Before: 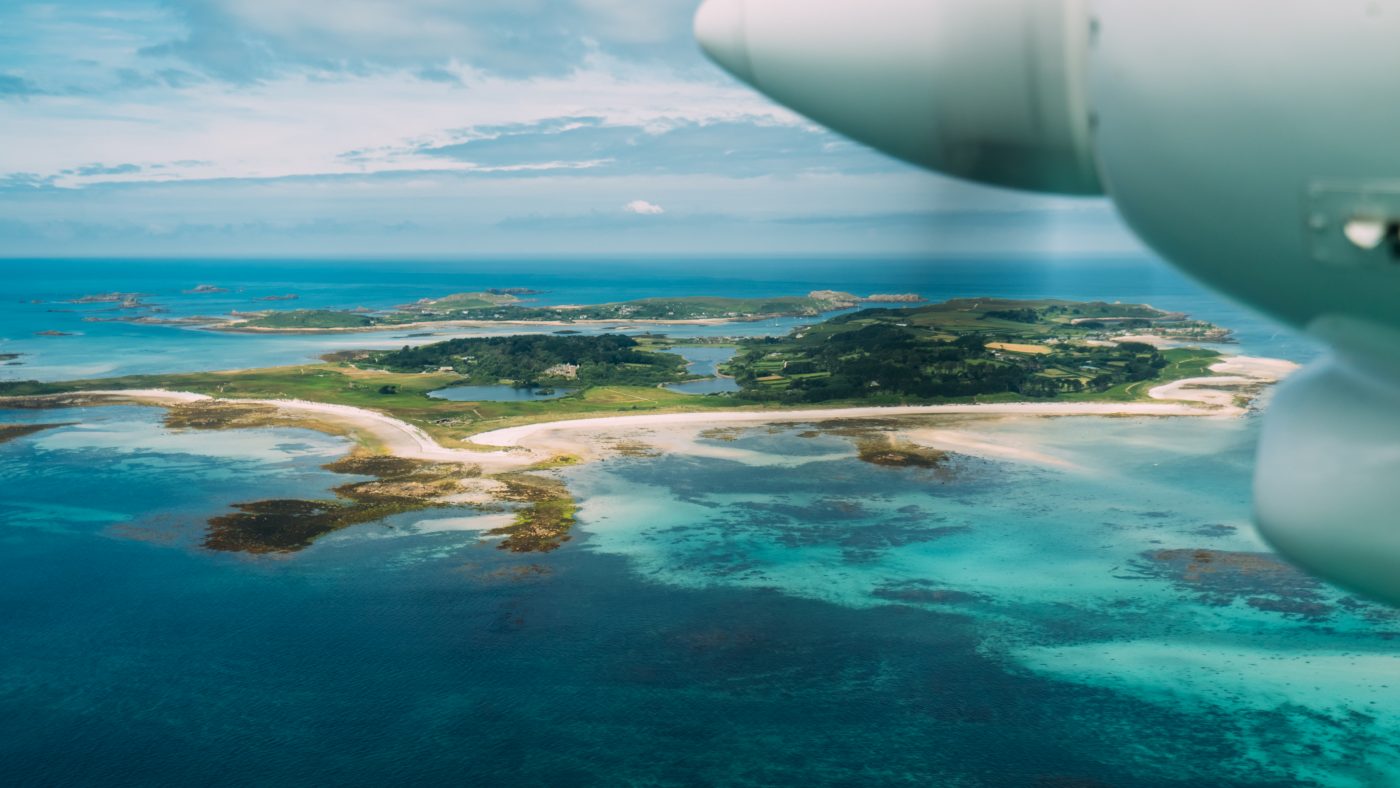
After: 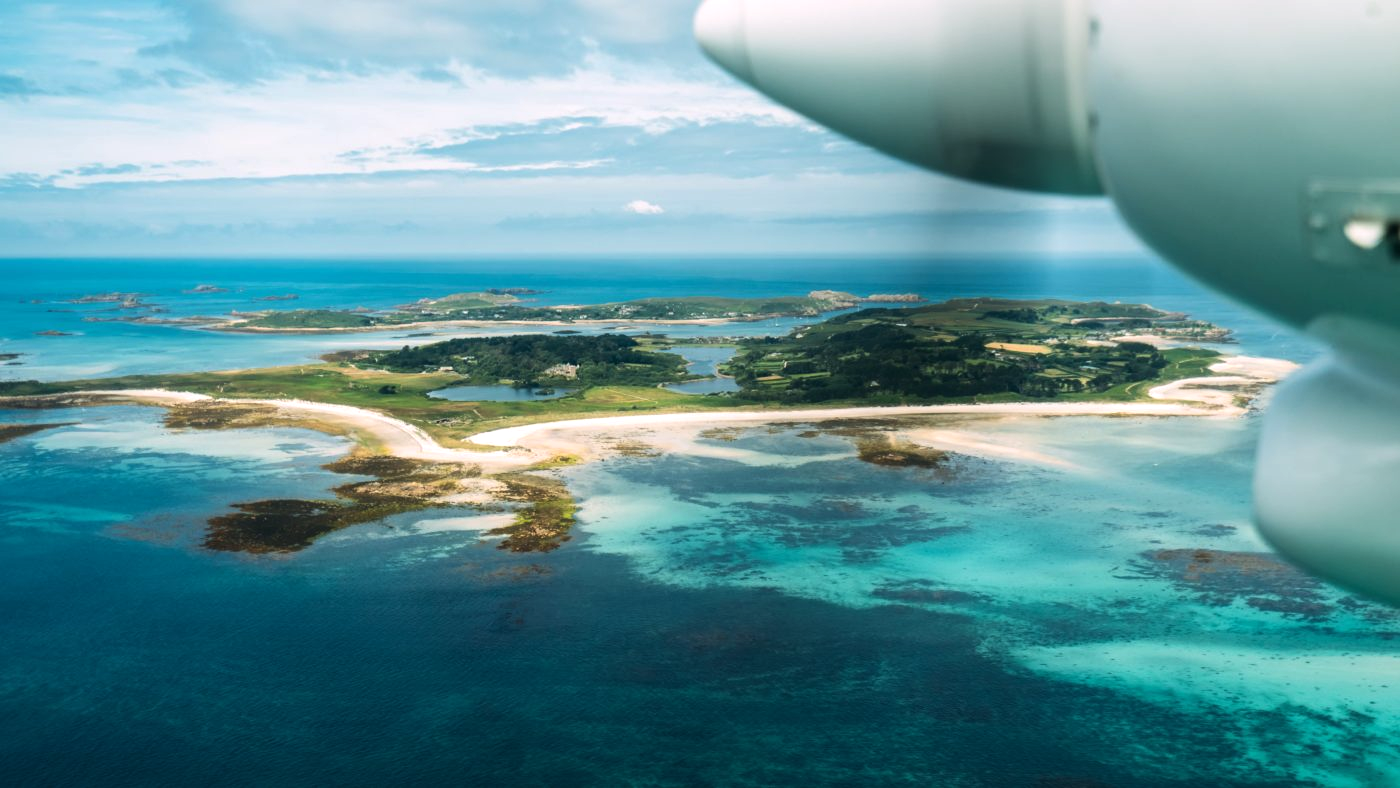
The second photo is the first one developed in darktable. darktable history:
tone equalizer: -8 EV -0.382 EV, -7 EV -0.391 EV, -6 EV -0.346 EV, -5 EV -0.206 EV, -3 EV 0.211 EV, -2 EV 0.354 EV, -1 EV 0.396 EV, +0 EV 0.402 EV, edges refinement/feathering 500, mask exposure compensation -1.57 EV, preserve details no
